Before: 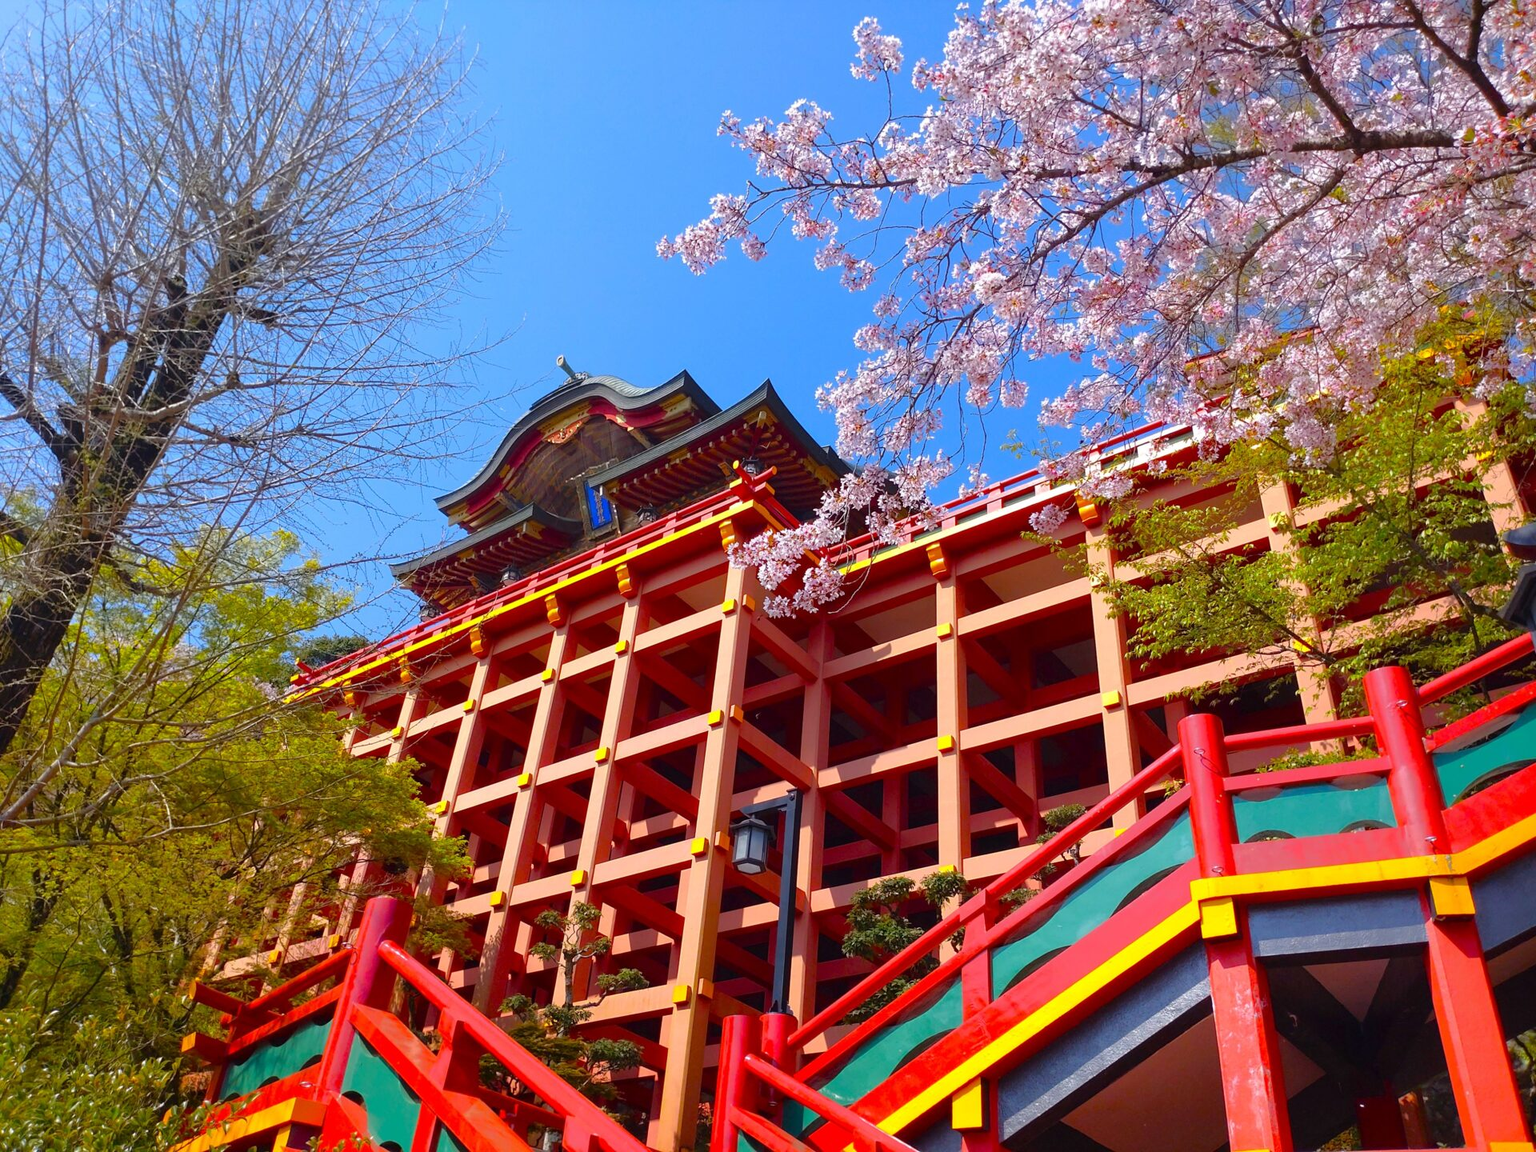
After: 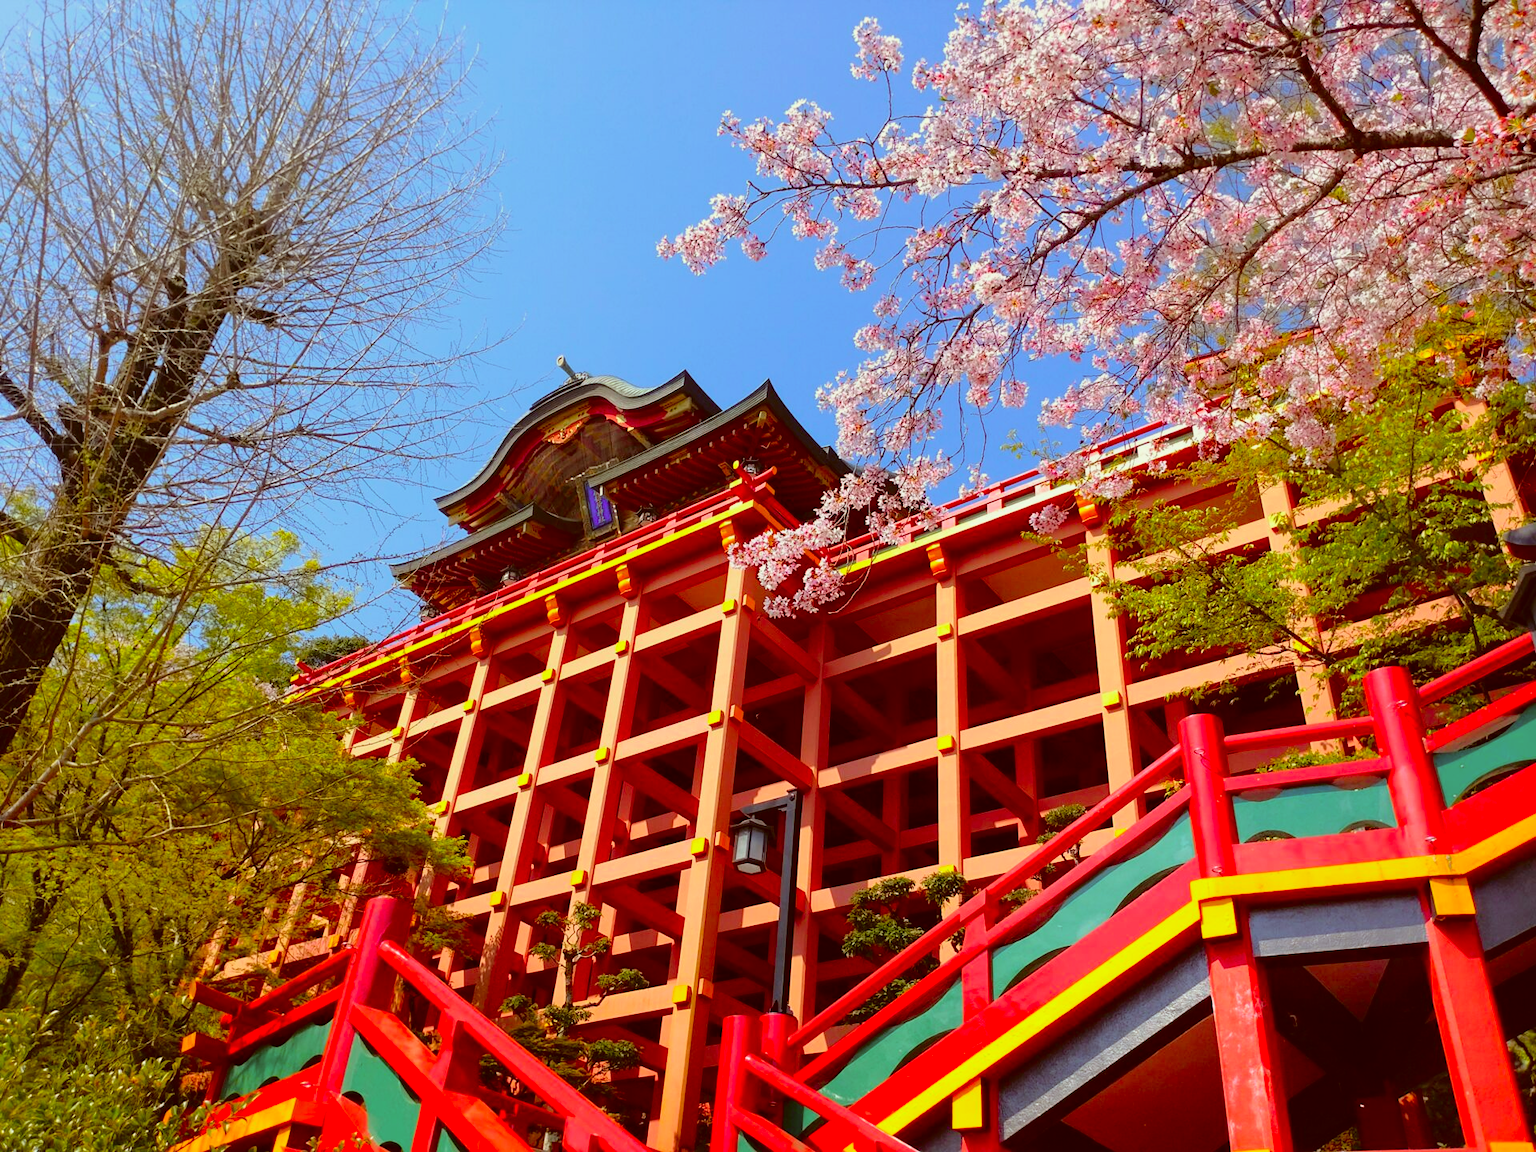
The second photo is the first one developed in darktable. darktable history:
tone curve: curves: ch0 [(0, 0.008) (0.046, 0.032) (0.151, 0.108) (0.367, 0.379) (0.496, 0.526) (0.771, 0.786) (0.857, 0.85) (1, 0.965)]; ch1 [(0, 0) (0.248, 0.252) (0.388, 0.383) (0.482, 0.478) (0.499, 0.499) (0.518, 0.518) (0.544, 0.552) (0.585, 0.617) (0.683, 0.735) (0.823, 0.894) (1, 1)]; ch2 [(0, 0) (0.302, 0.284) (0.427, 0.417) (0.473, 0.47) (0.503, 0.503) (0.523, 0.518) (0.55, 0.563) (0.624, 0.643) (0.753, 0.764) (1, 1)], color space Lab, independent channels, preserve colors none
color correction: highlights a* -5.94, highlights b* 9.48, shadows a* 10.12, shadows b* 23.94
